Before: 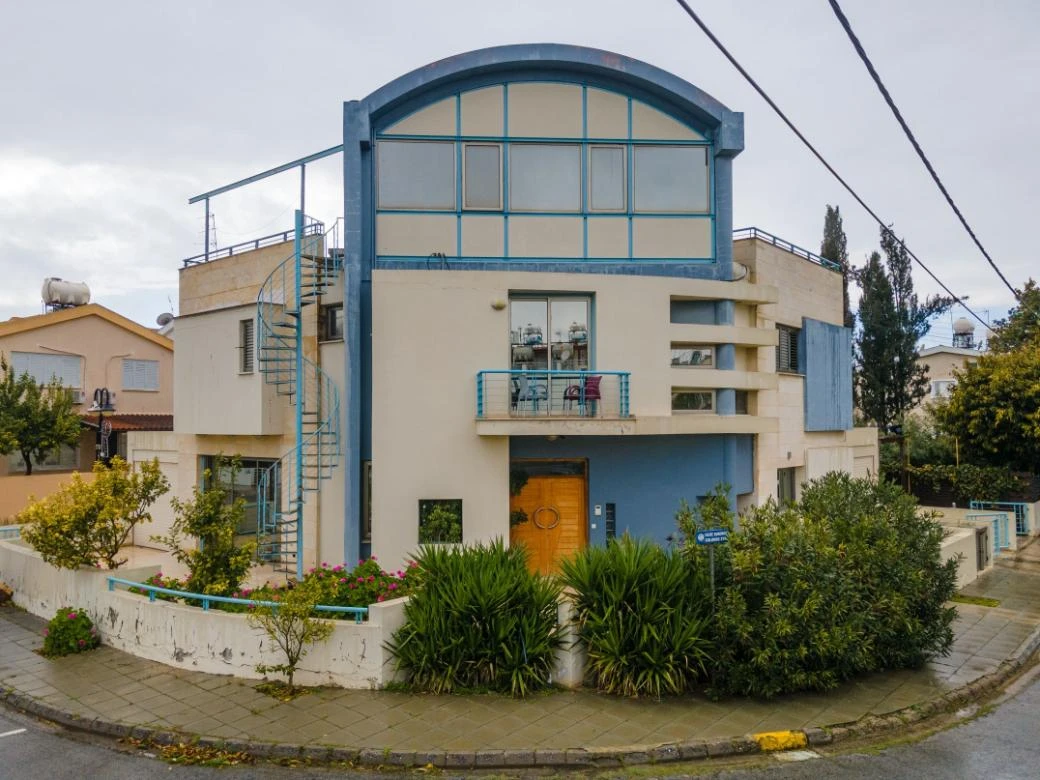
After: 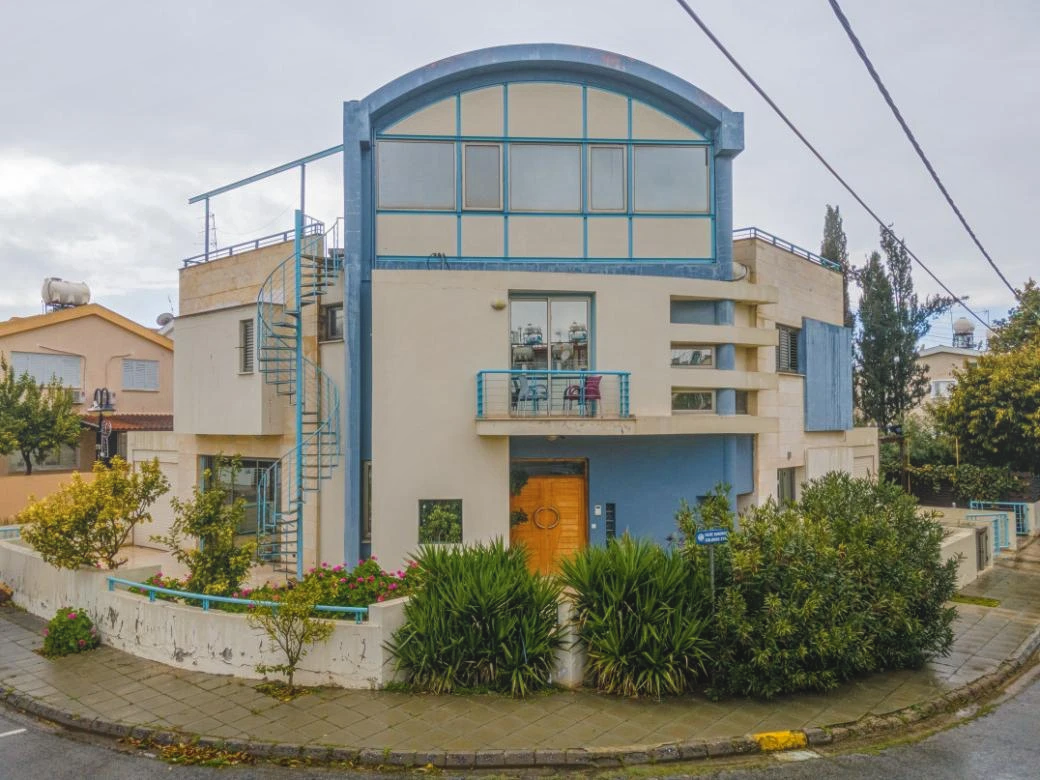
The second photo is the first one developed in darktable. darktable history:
rotate and perspective: crop left 0, crop top 0
local contrast: highlights 73%, shadows 15%, midtone range 0.197
